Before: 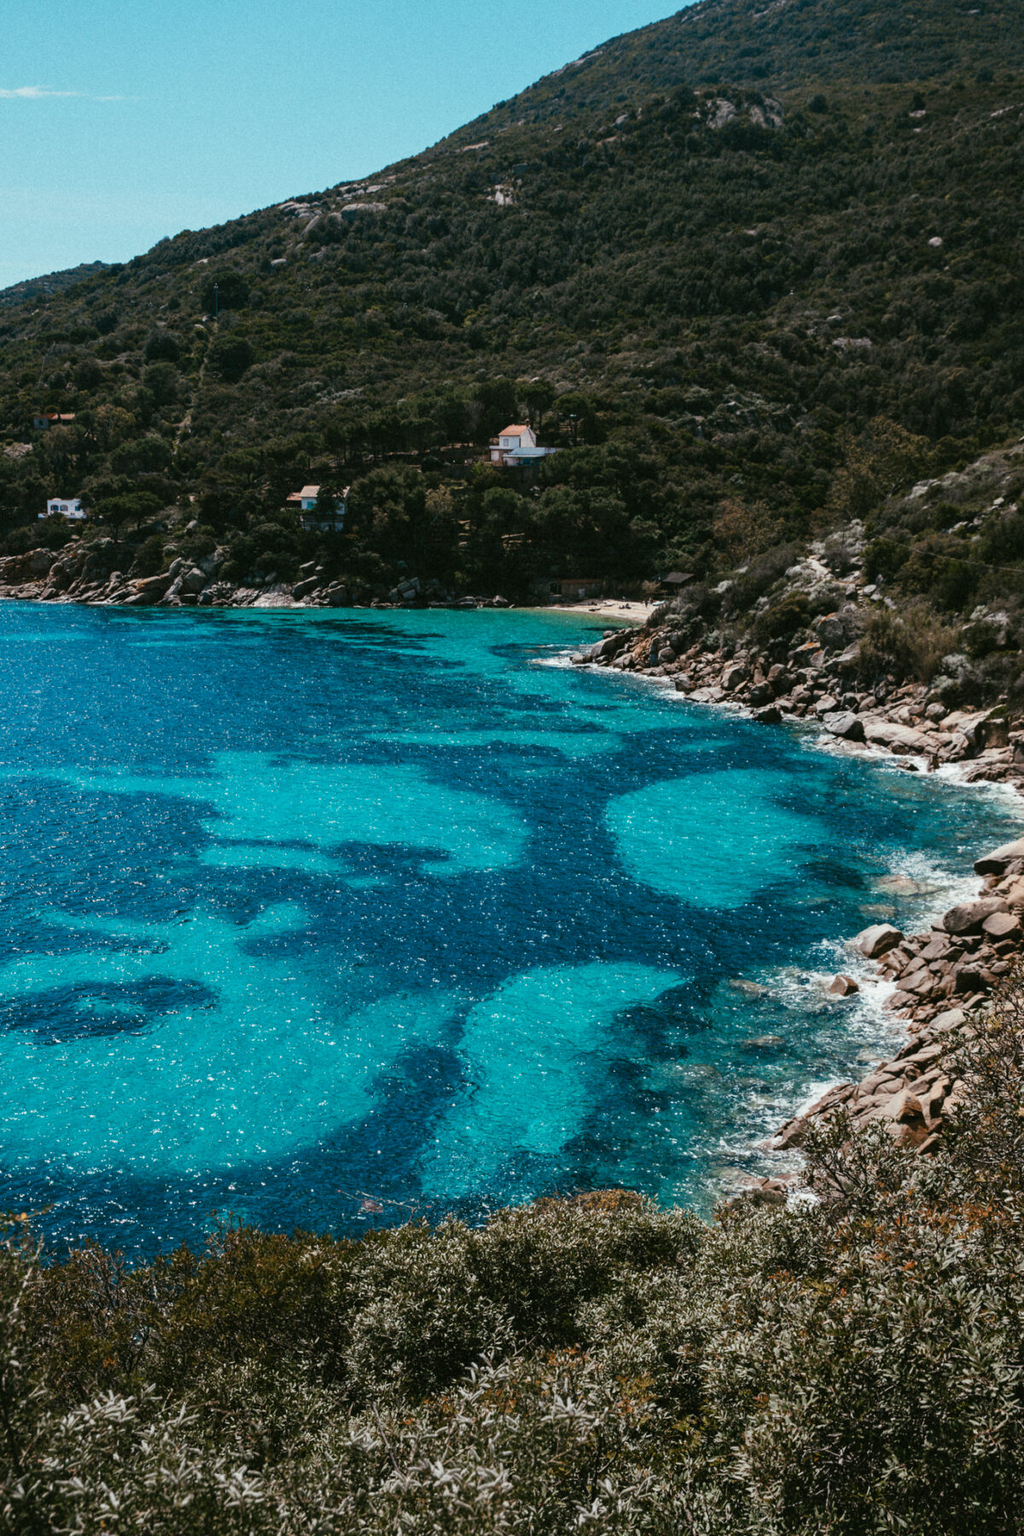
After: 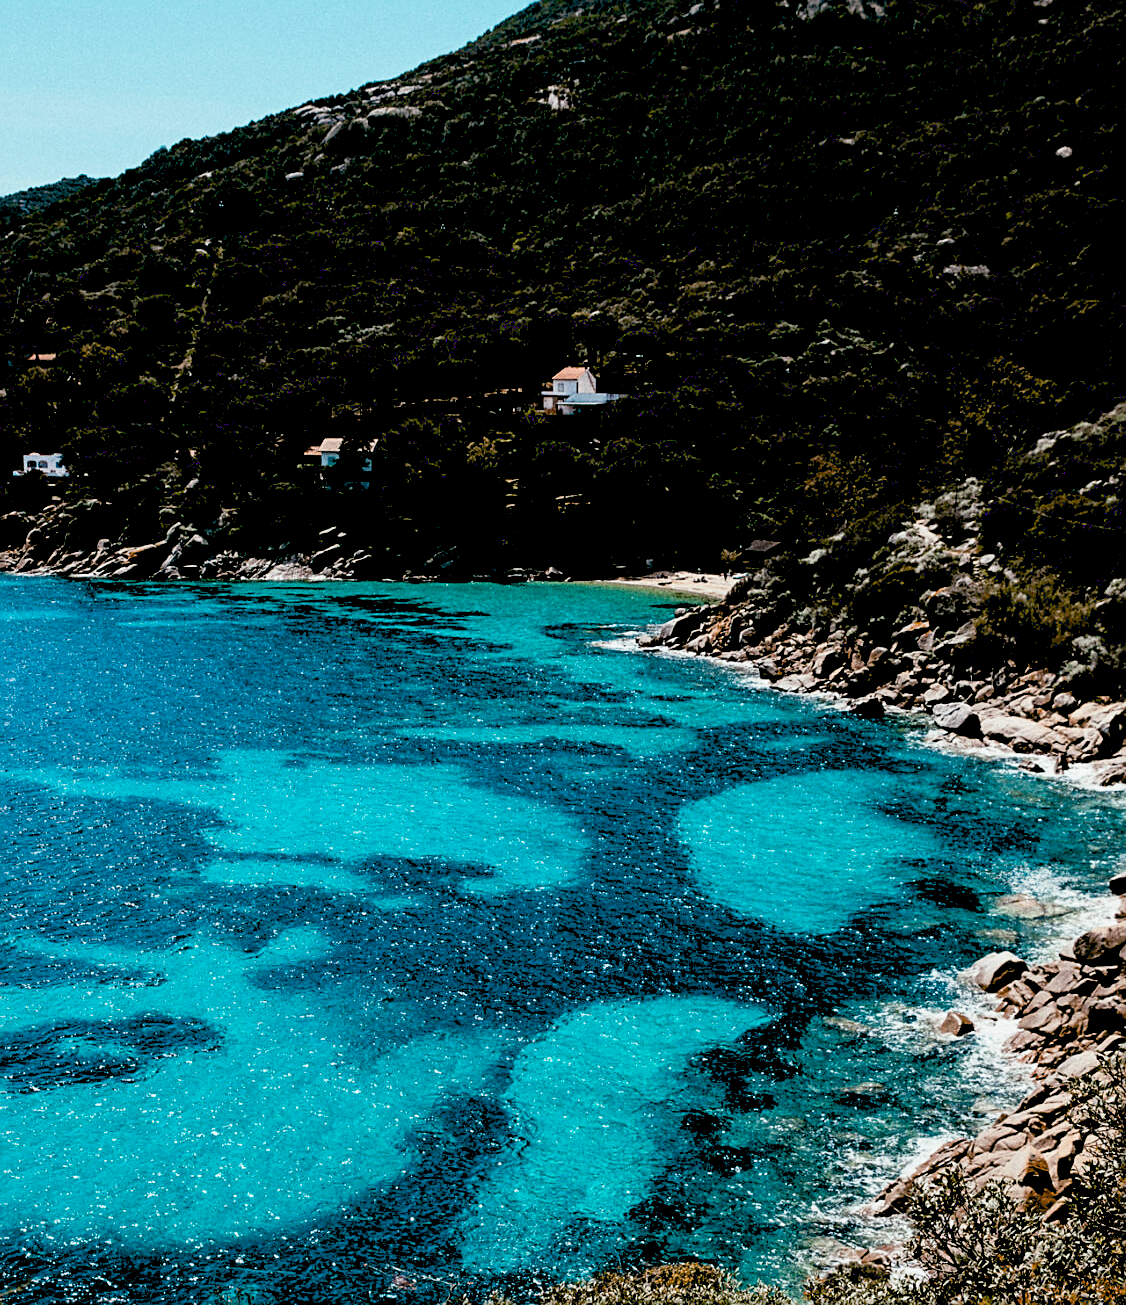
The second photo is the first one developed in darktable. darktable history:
filmic rgb: black relative exposure -14.19 EV, white relative exposure 3.39 EV, hardness 7.89, preserve chrominance max RGB
tone equalizer: on, module defaults
sharpen: on, module defaults
crop: left 2.737%, top 7.287%, right 3.421%, bottom 20.179%
exposure: black level correction 0.04, exposure 0.5 EV, compensate highlight preservation false
